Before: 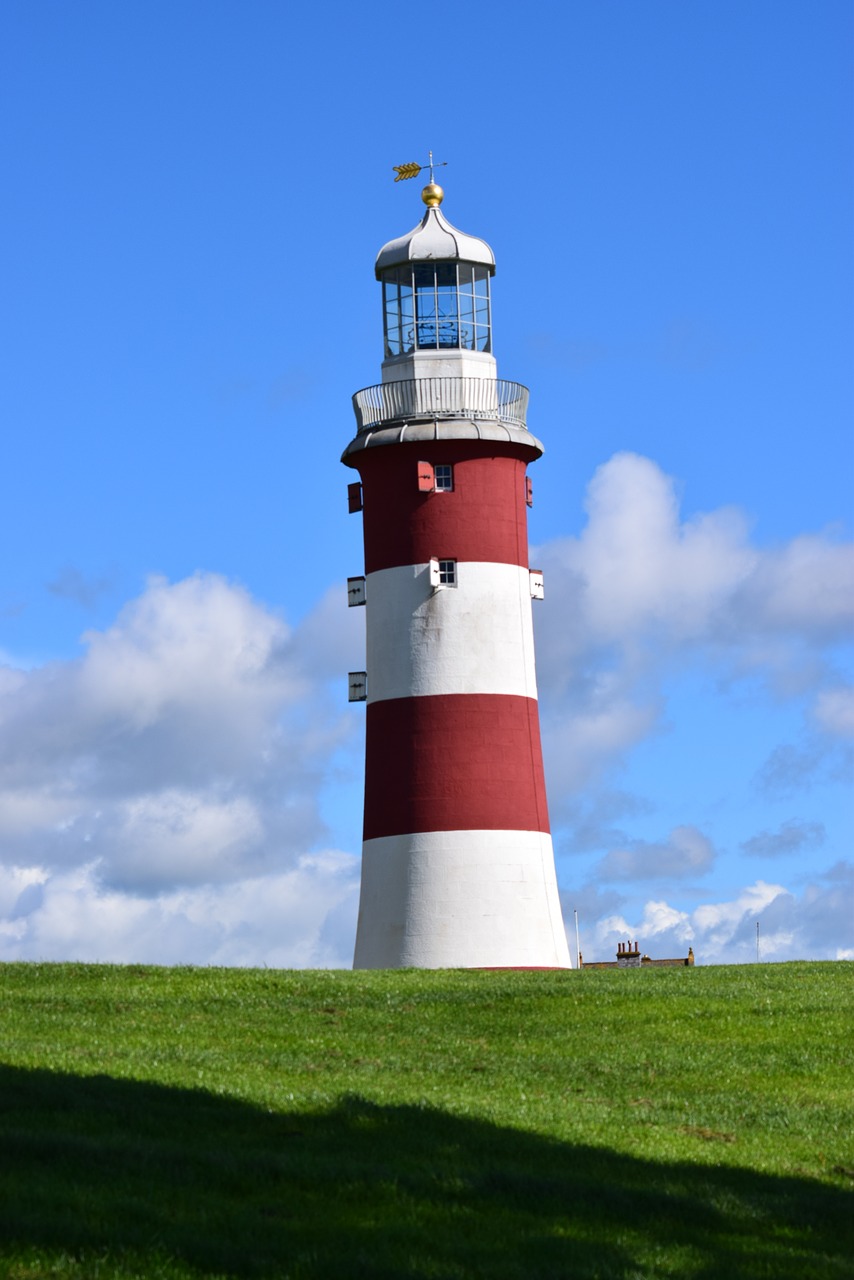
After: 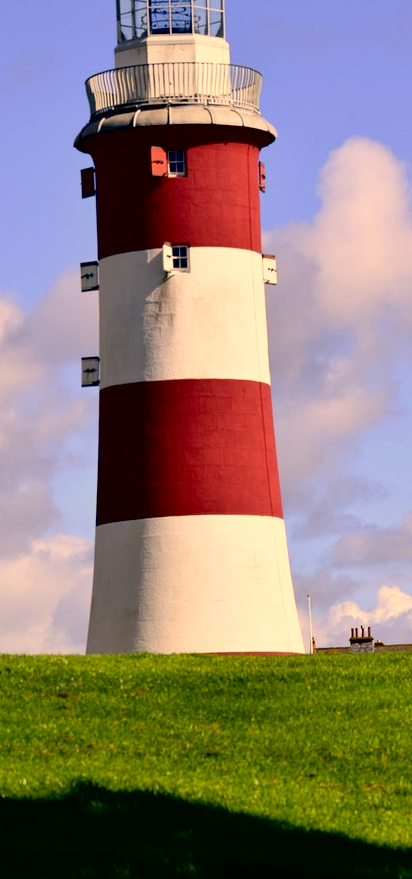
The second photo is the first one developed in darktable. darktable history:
crop: left 31.379%, top 24.658%, right 20.326%, bottom 6.628%
contrast brightness saturation: contrast 0.1, brightness 0.03, saturation 0.09
exposure: black level correction 0.016, exposure -0.009 EV, compensate highlight preservation false
color correction: highlights a* 15, highlights b* 31.55
